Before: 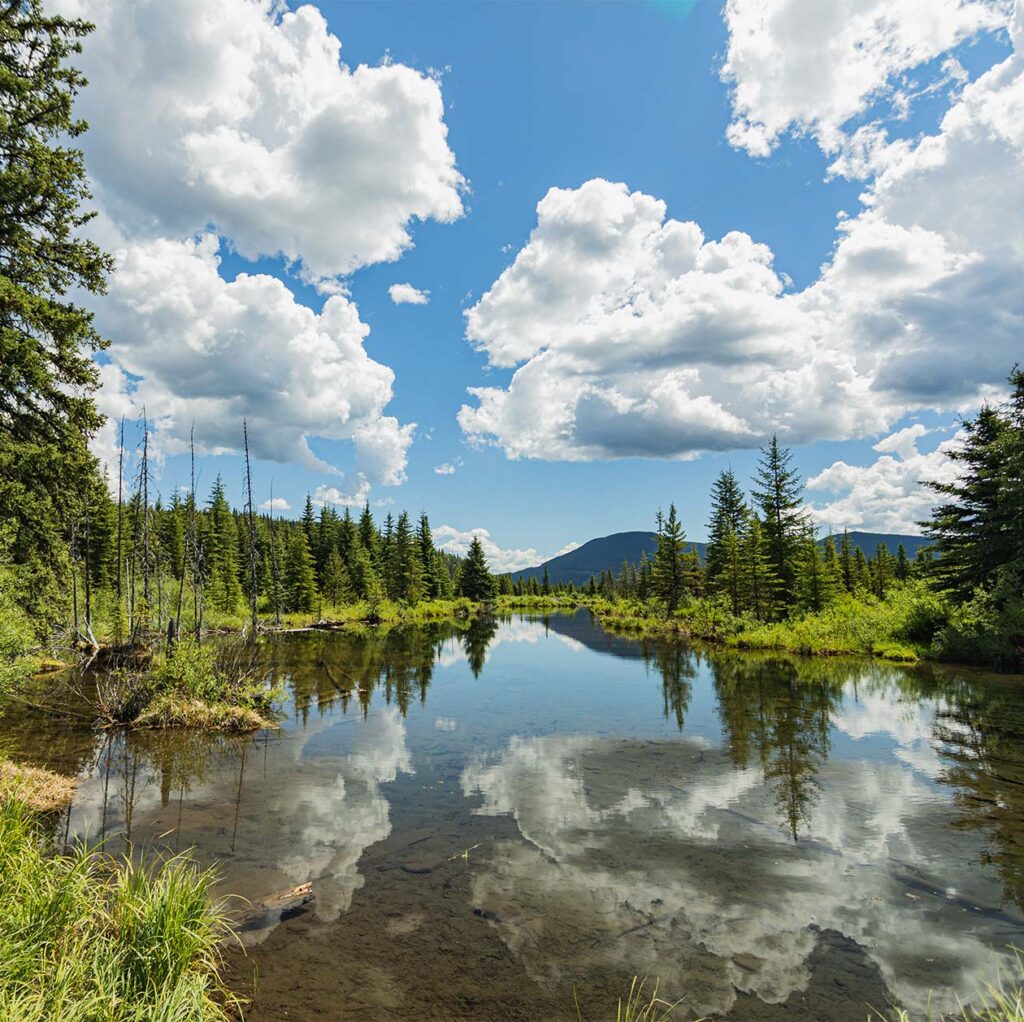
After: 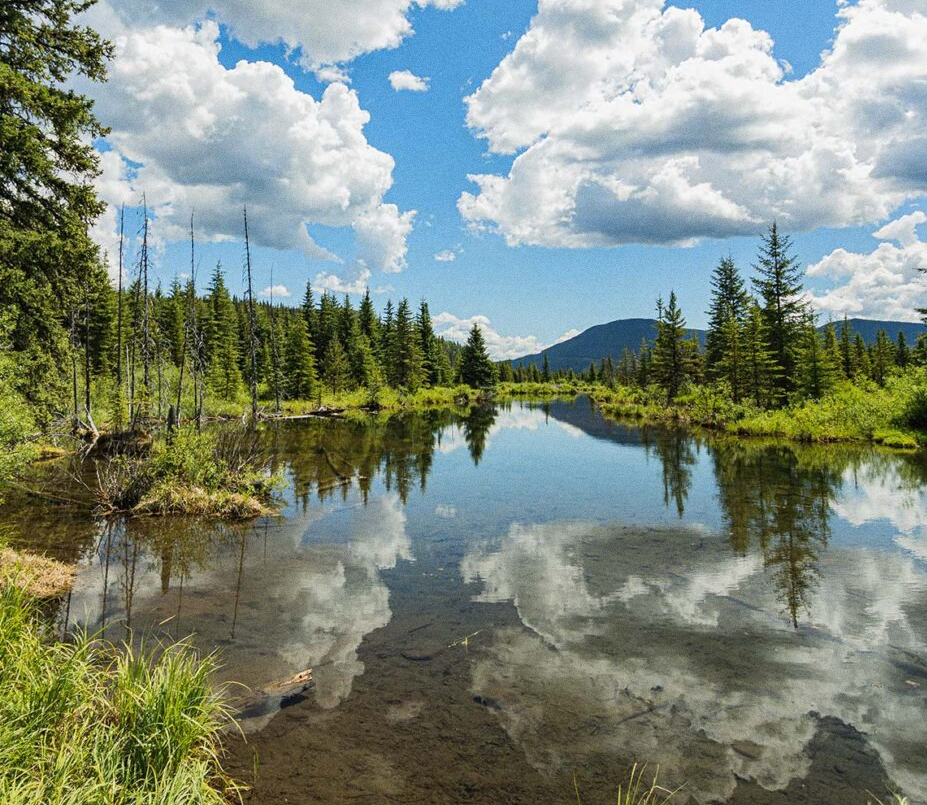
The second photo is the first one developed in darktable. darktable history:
crop: top 20.916%, right 9.437%, bottom 0.316%
color zones: curves: ch0 [(0.068, 0.464) (0.25, 0.5) (0.48, 0.508) (0.75, 0.536) (0.886, 0.476) (0.967, 0.456)]; ch1 [(0.066, 0.456) (0.25, 0.5) (0.616, 0.508) (0.746, 0.56) (0.934, 0.444)]
grain: coarseness 0.09 ISO
